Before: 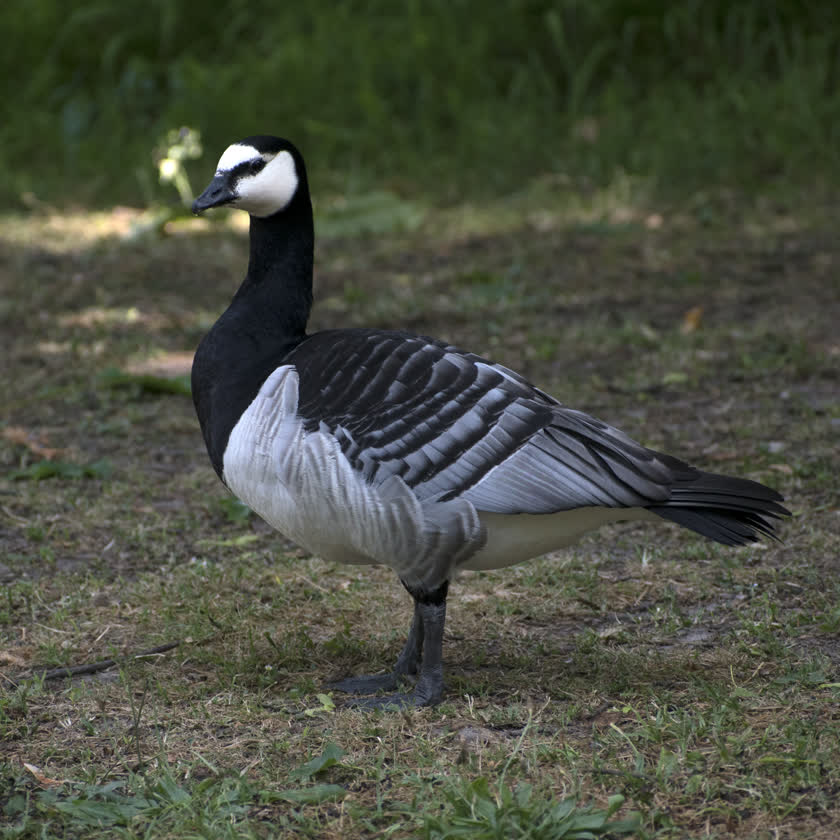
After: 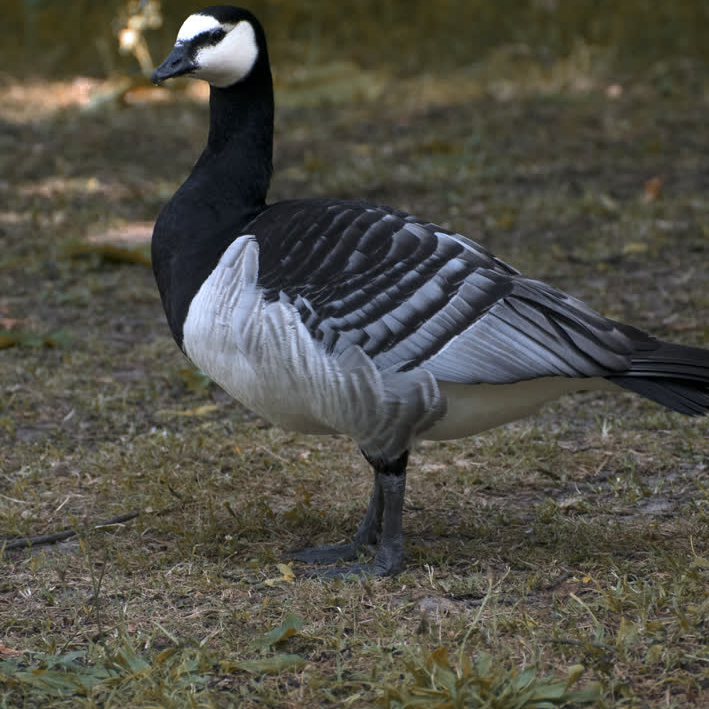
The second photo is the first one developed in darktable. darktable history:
crop and rotate: left 4.842%, top 15.51%, right 10.668%
color zones: curves: ch0 [(0.006, 0.385) (0.143, 0.563) (0.243, 0.321) (0.352, 0.464) (0.516, 0.456) (0.625, 0.5) (0.75, 0.5) (0.875, 0.5)]; ch1 [(0, 0.5) (0.134, 0.504) (0.246, 0.463) (0.421, 0.515) (0.5, 0.56) (0.625, 0.5) (0.75, 0.5) (0.875, 0.5)]; ch2 [(0, 0.5) (0.131, 0.426) (0.307, 0.289) (0.38, 0.188) (0.513, 0.216) (0.625, 0.548) (0.75, 0.468) (0.838, 0.396) (0.971, 0.311)]
